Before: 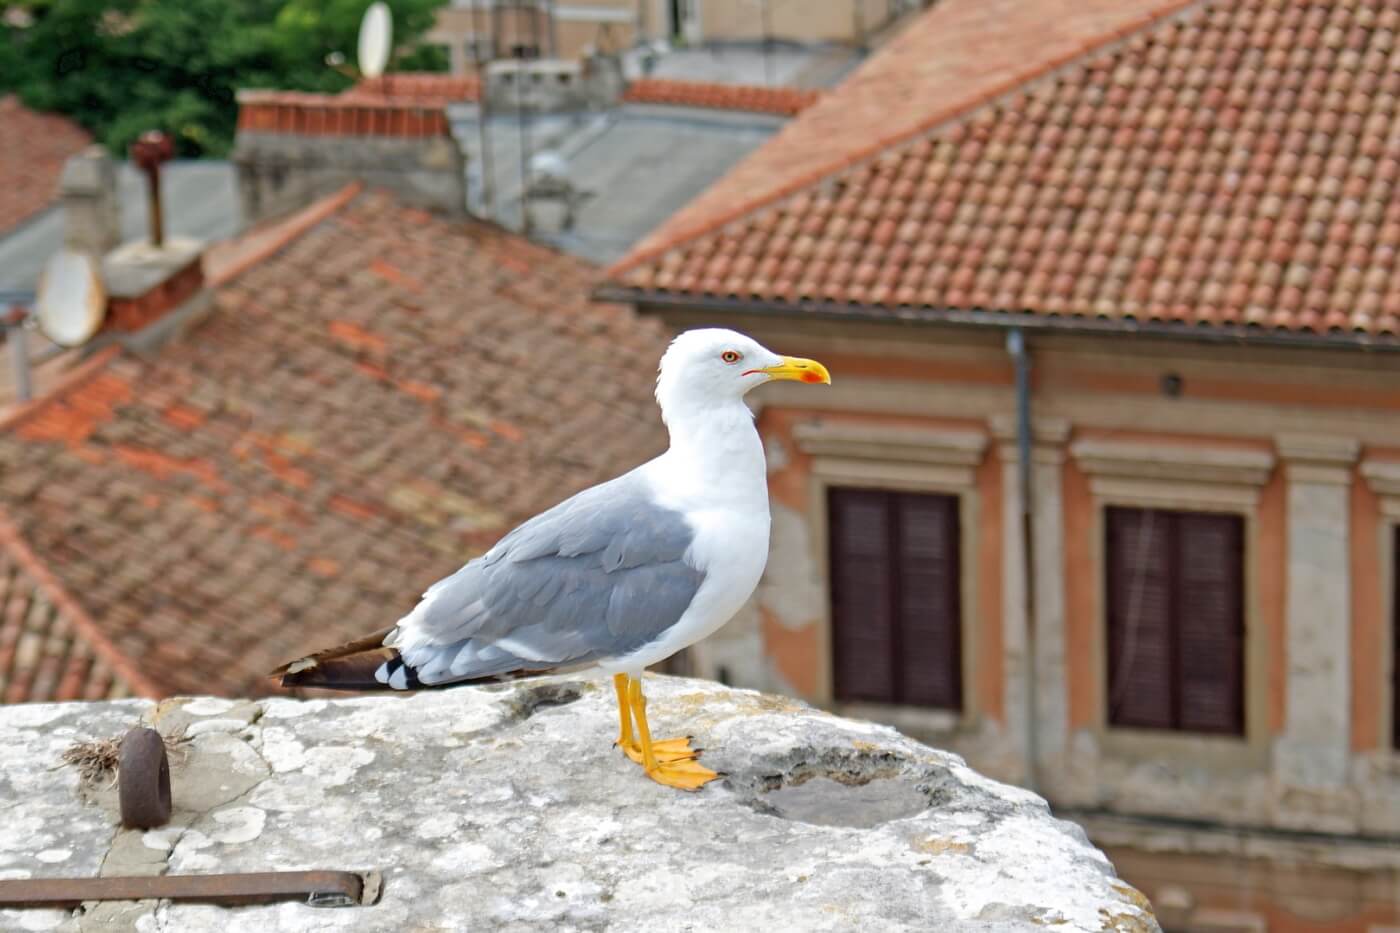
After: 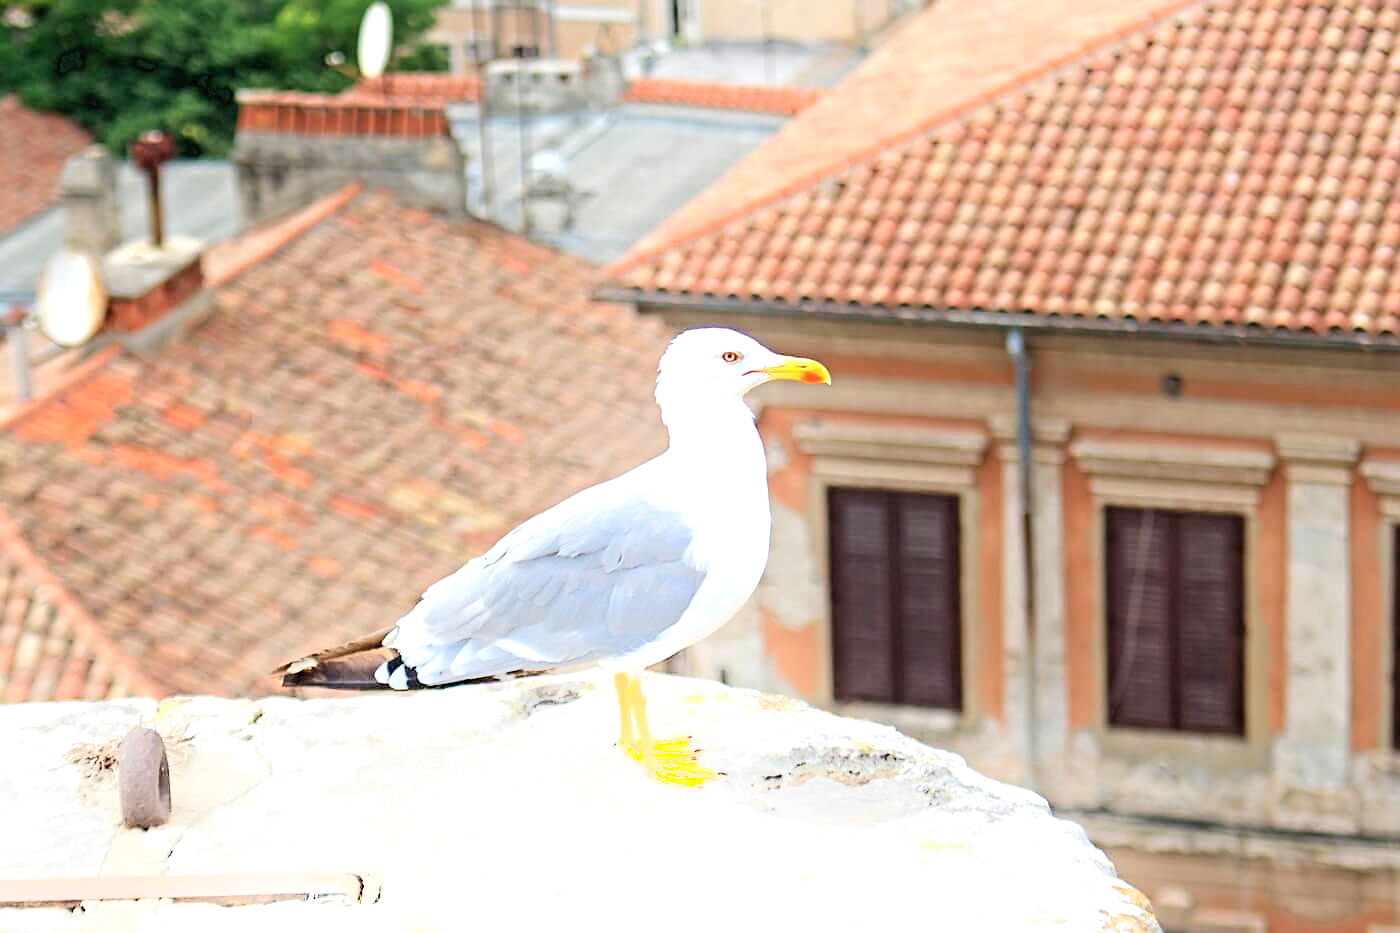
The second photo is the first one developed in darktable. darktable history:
sharpen: on, module defaults
exposure: exposure 0.913 EV, compensate exposure bias true, compensate highlight preservation false
shadows and highlights: shadows -41.69, highlights 64.42, soften with gaussian
